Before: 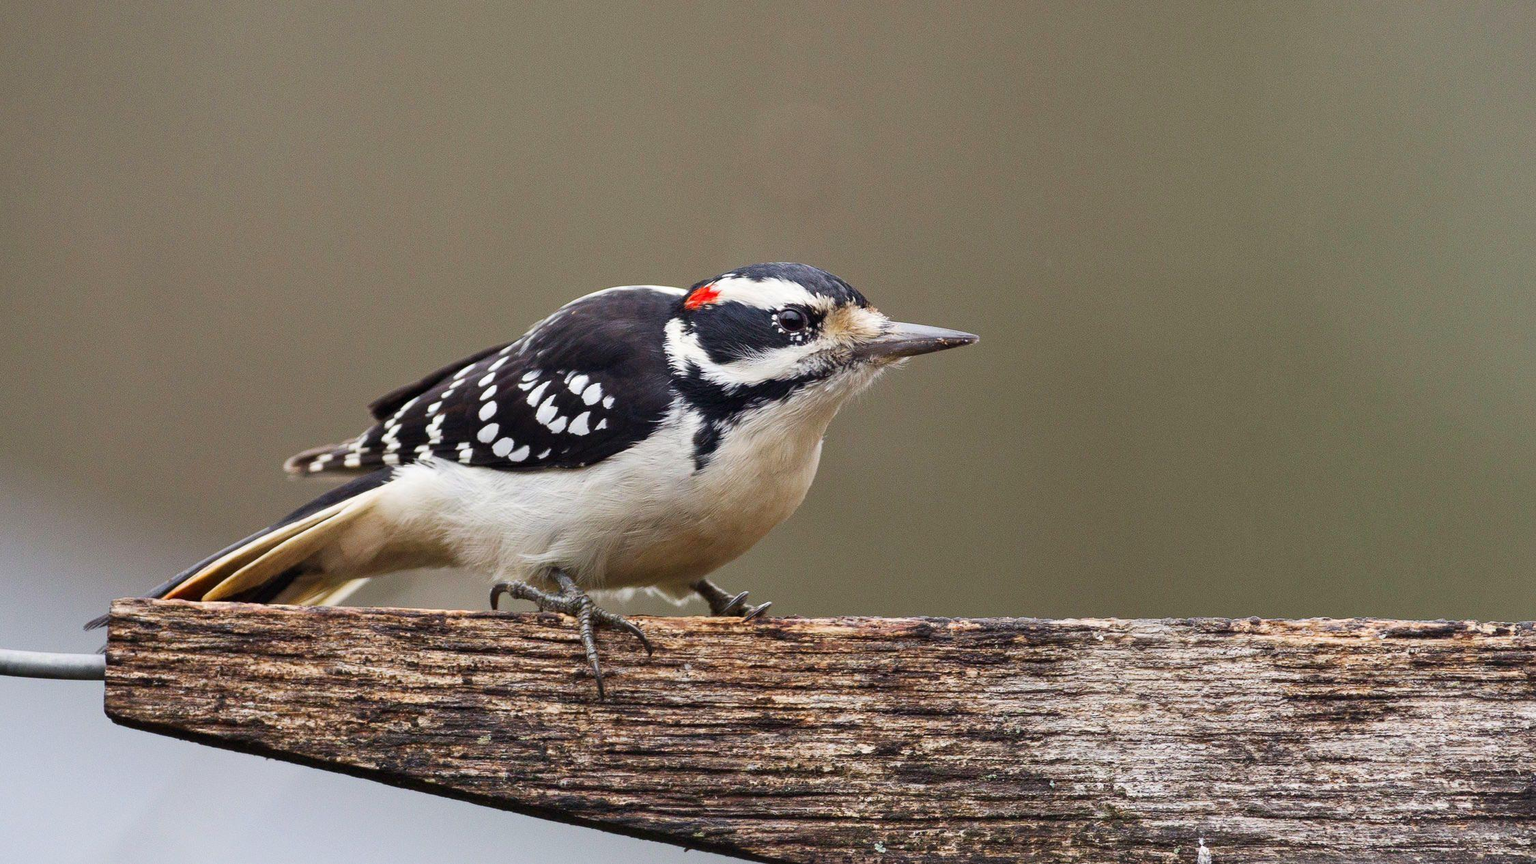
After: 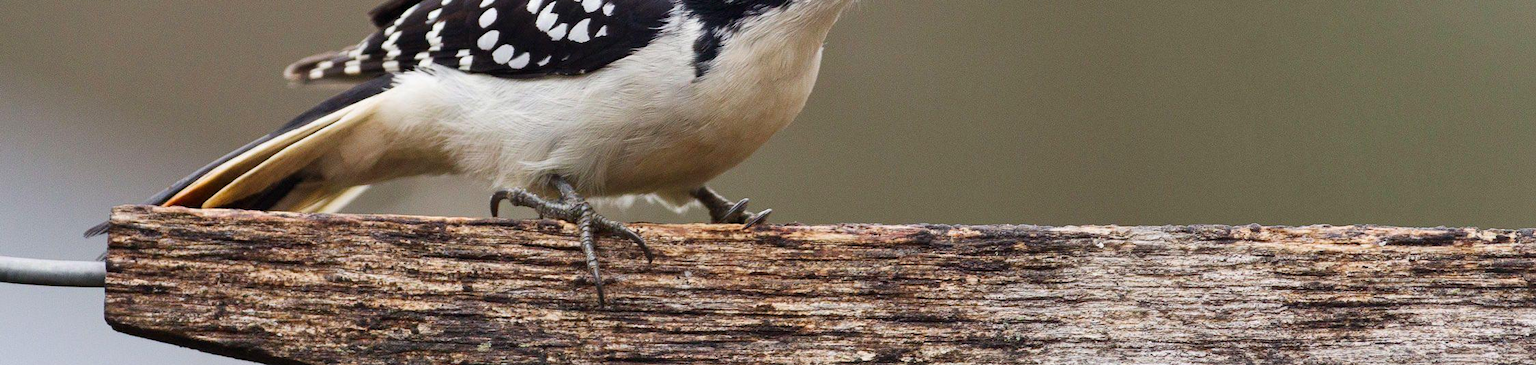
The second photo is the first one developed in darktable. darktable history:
crop: top 45.511%, bottom 12.121%
